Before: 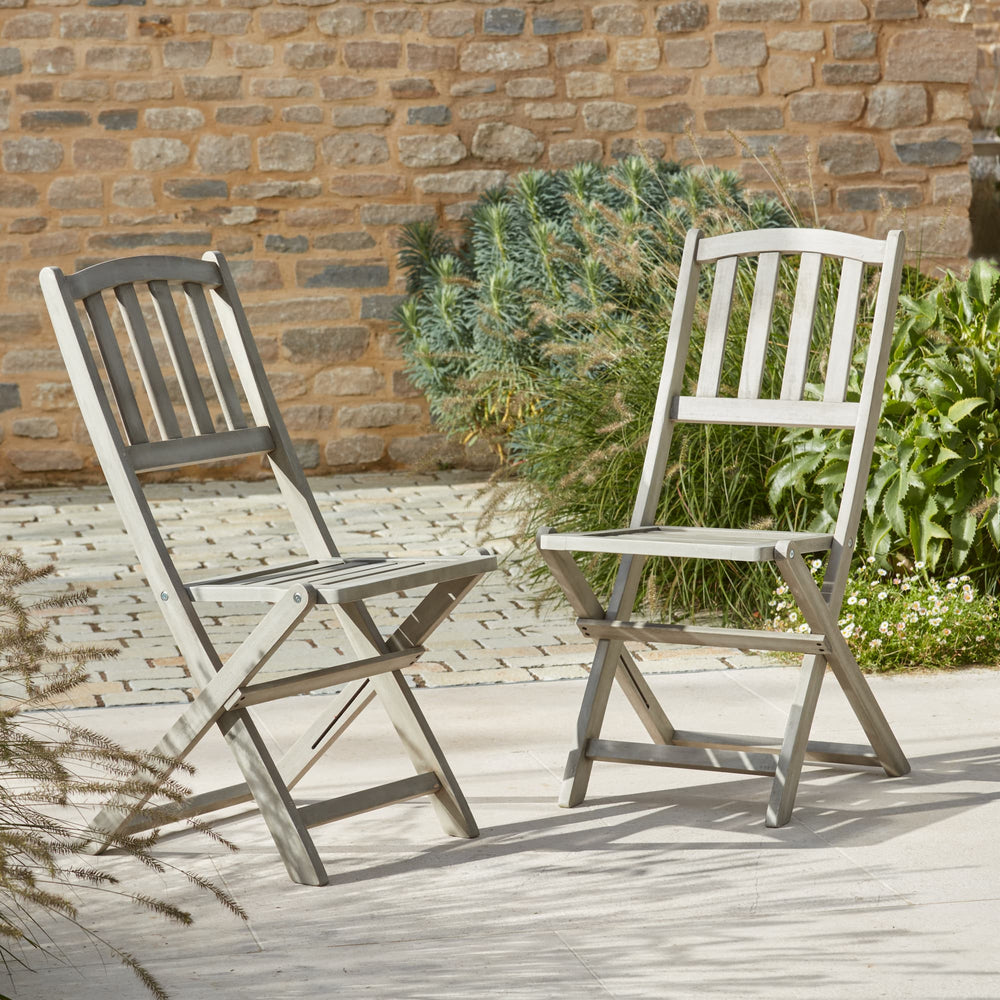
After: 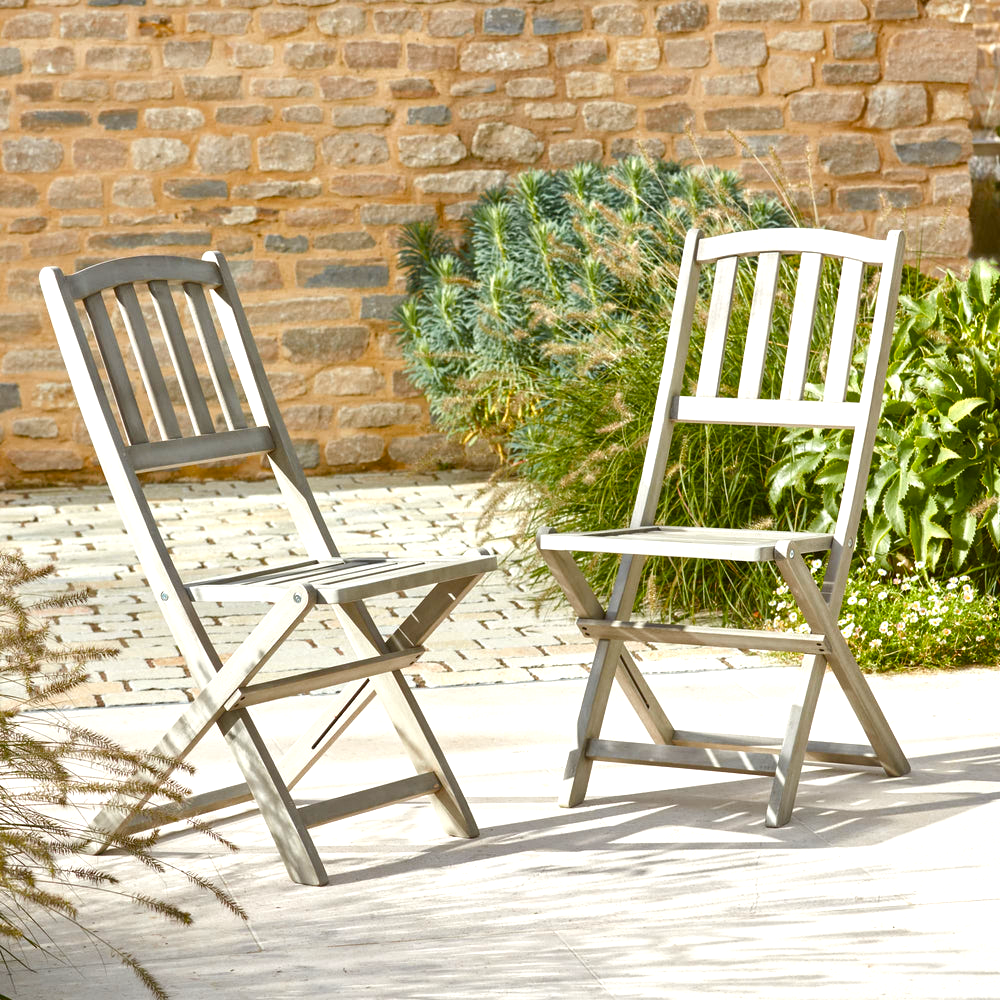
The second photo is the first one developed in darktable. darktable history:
color balance rgb: perceptual saturation grading › global saturation 20%, perceptual saturation grading › highlights -25.51%, perceptual saturation grading › shadows 49.583%, perceptual brilliance grading › global brilliance 18.623%
